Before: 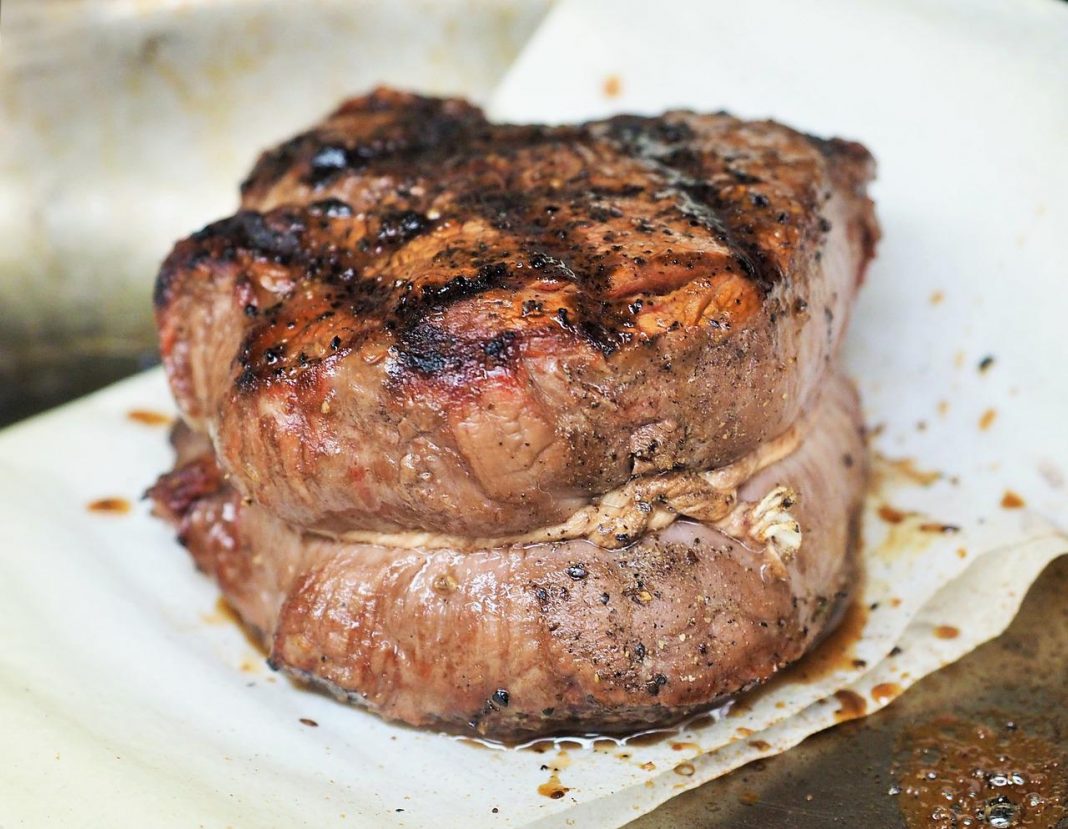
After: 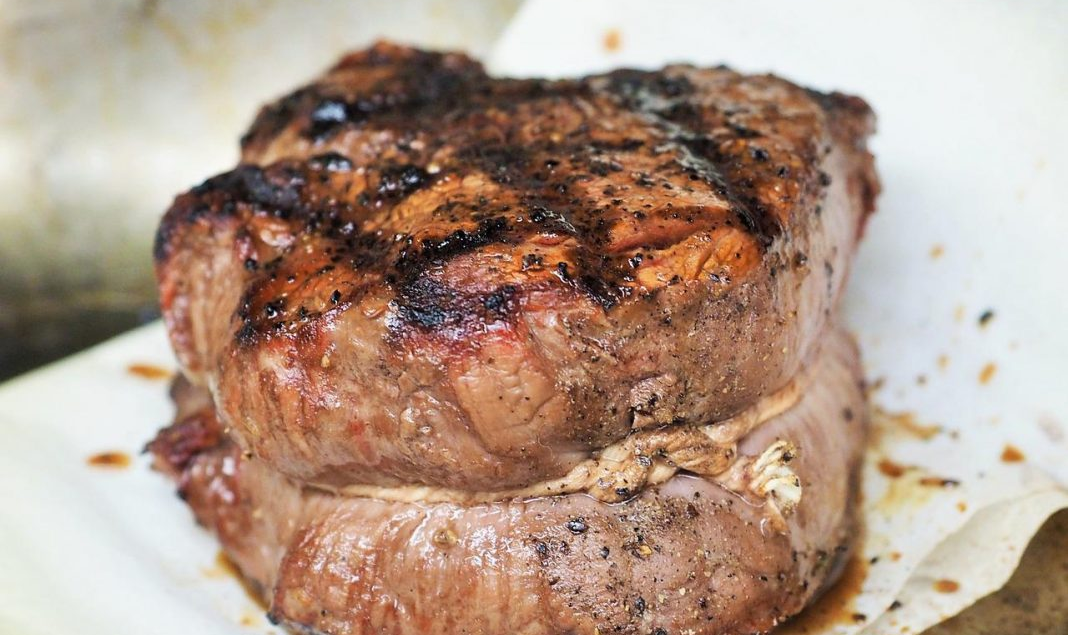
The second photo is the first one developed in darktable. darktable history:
crop: top 5.667%, bottom 17.637%
shadows and highlights: radius 334.93, shadows 63.48, highlights 6.06, compress 87.7%, highlights color adjustment 39.73%, soften with gaussian
